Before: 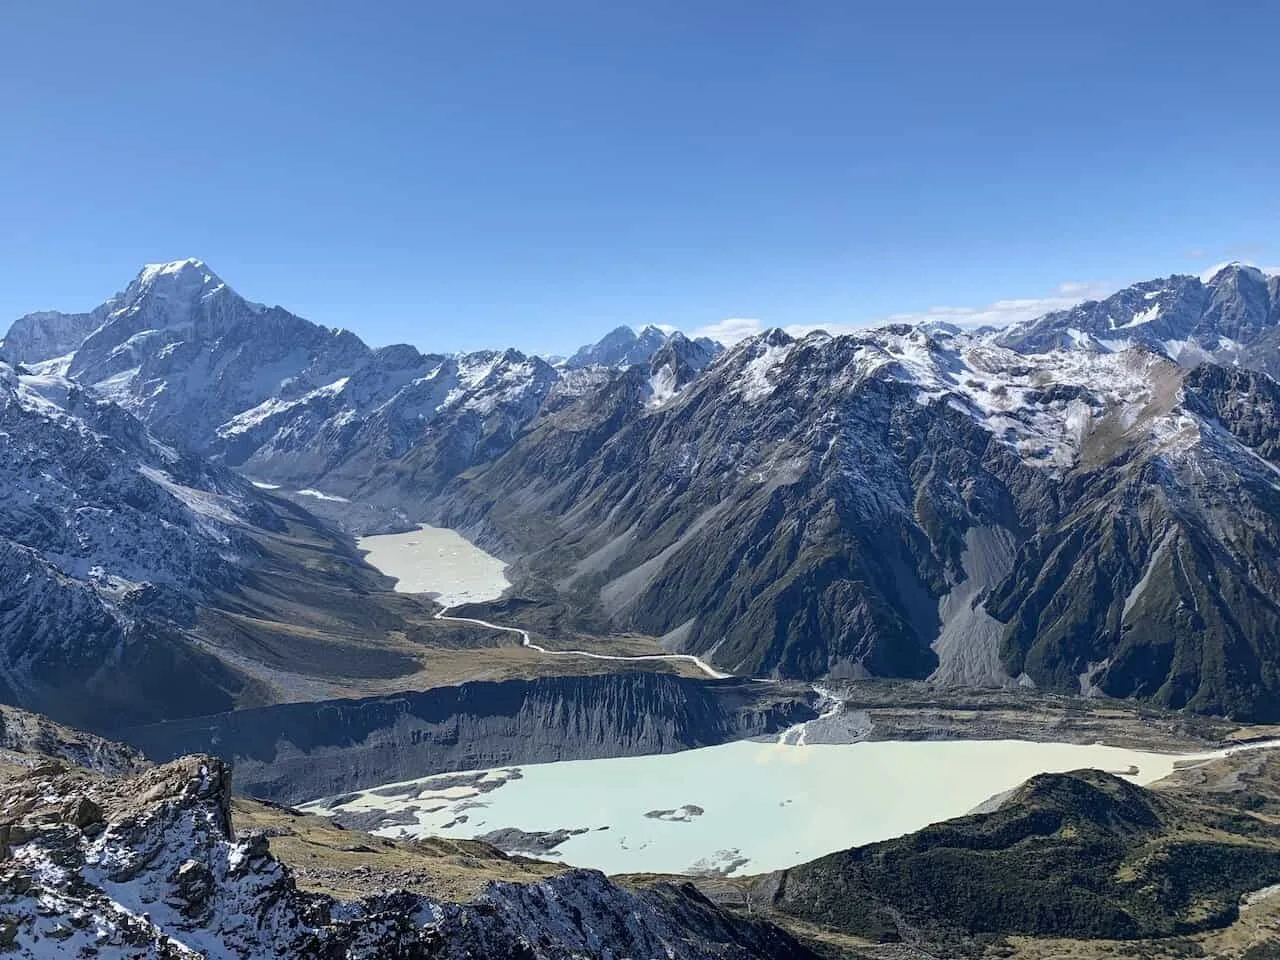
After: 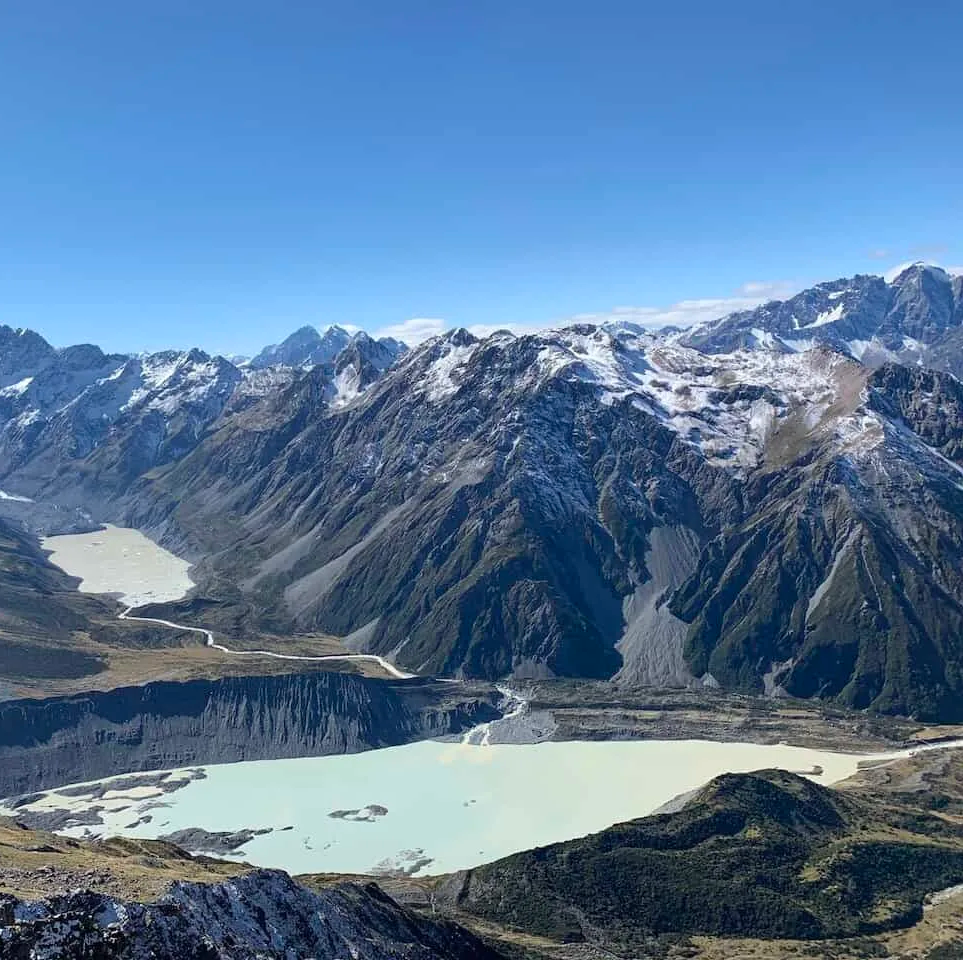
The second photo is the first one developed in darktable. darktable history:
base curve: preserve colors none
crop and rotate: left 24.693%
